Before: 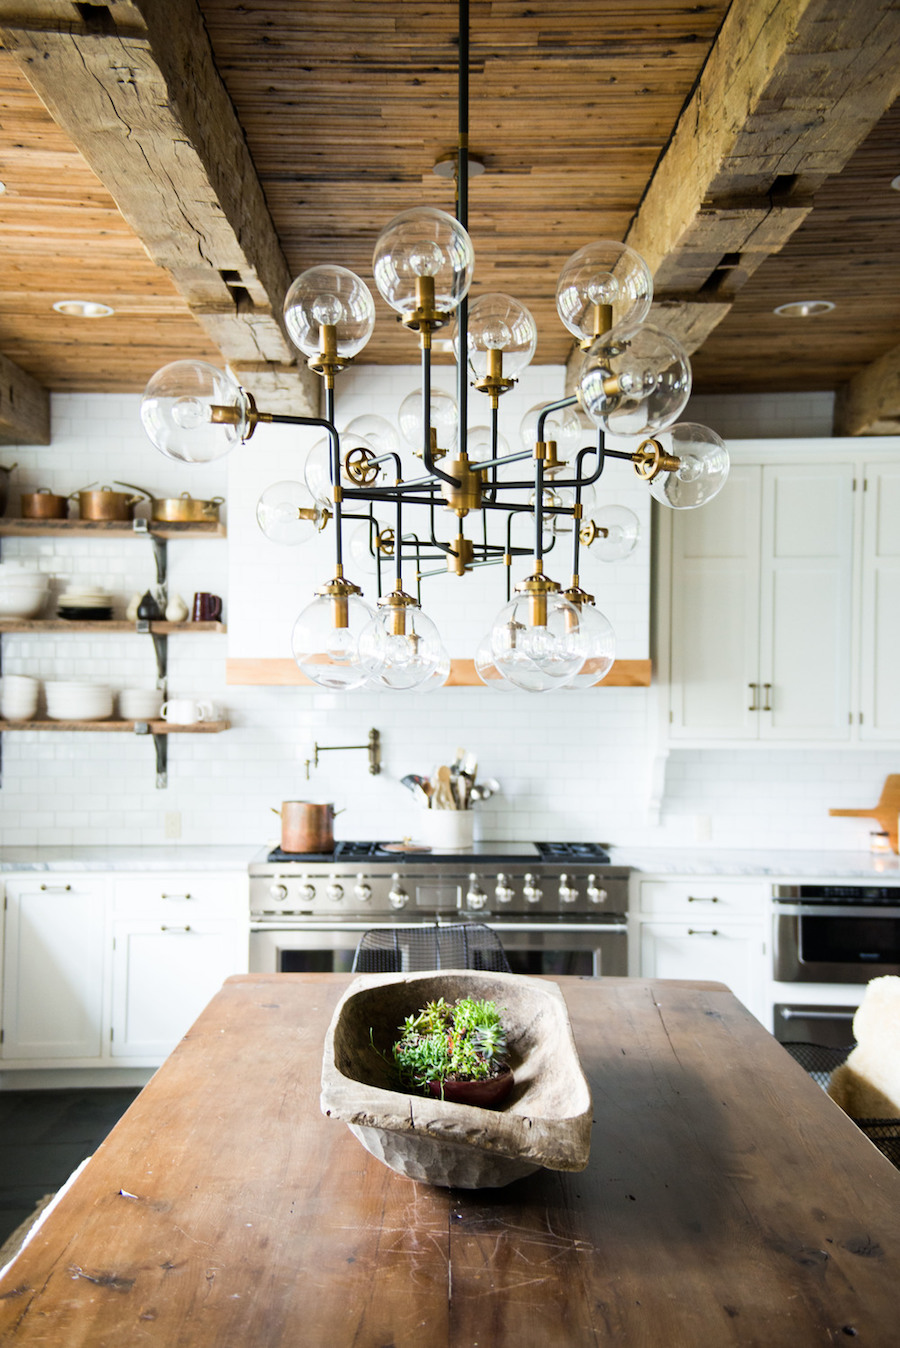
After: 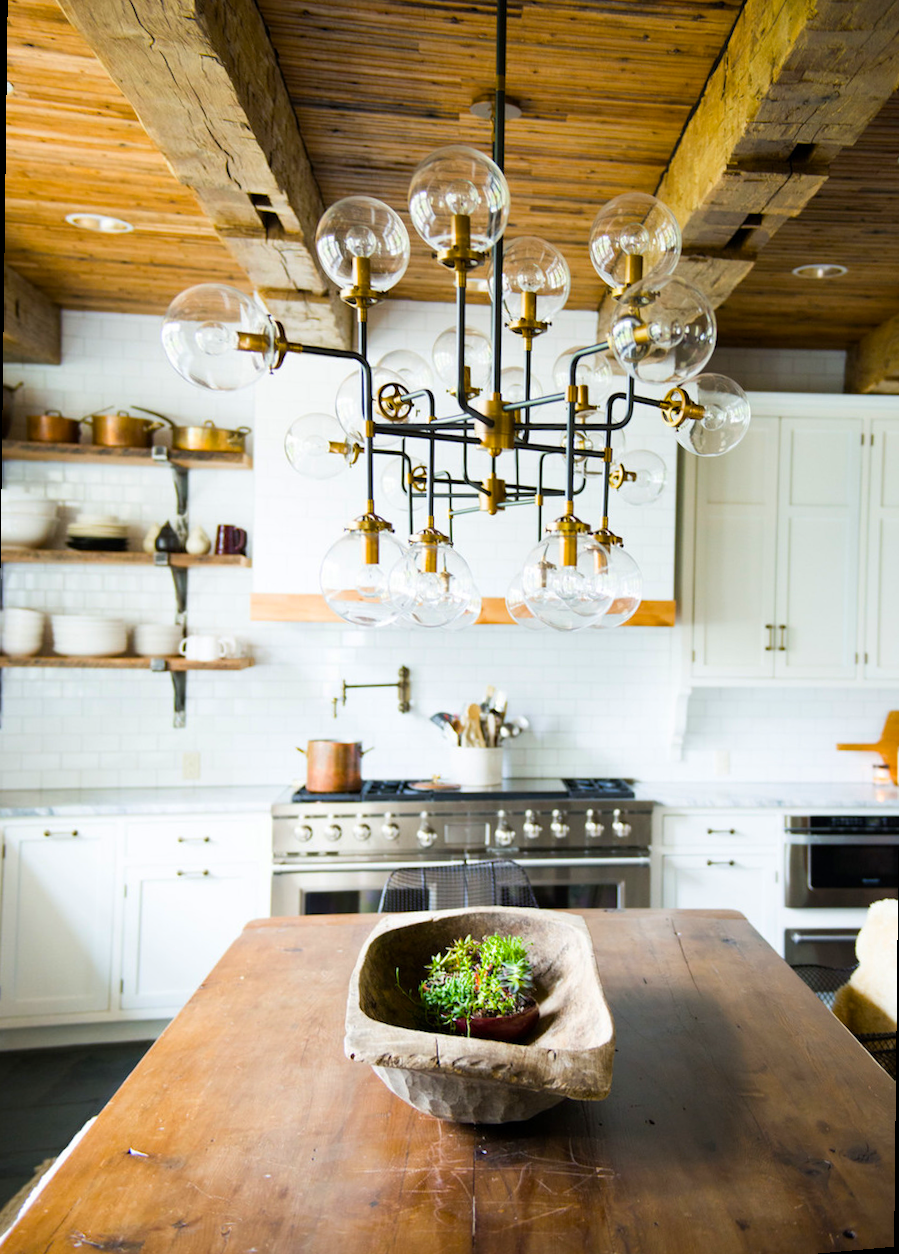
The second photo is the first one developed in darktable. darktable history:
color balance rgb: perceptual saturation grading › global saturation 30%, global vibrance 20%
rotate and perspective: rotation 0.679°, lens shift (horizontal) 0.136, crop left 0.009, crop right 0.991, crop top 0.078, crop bottom 0.95
